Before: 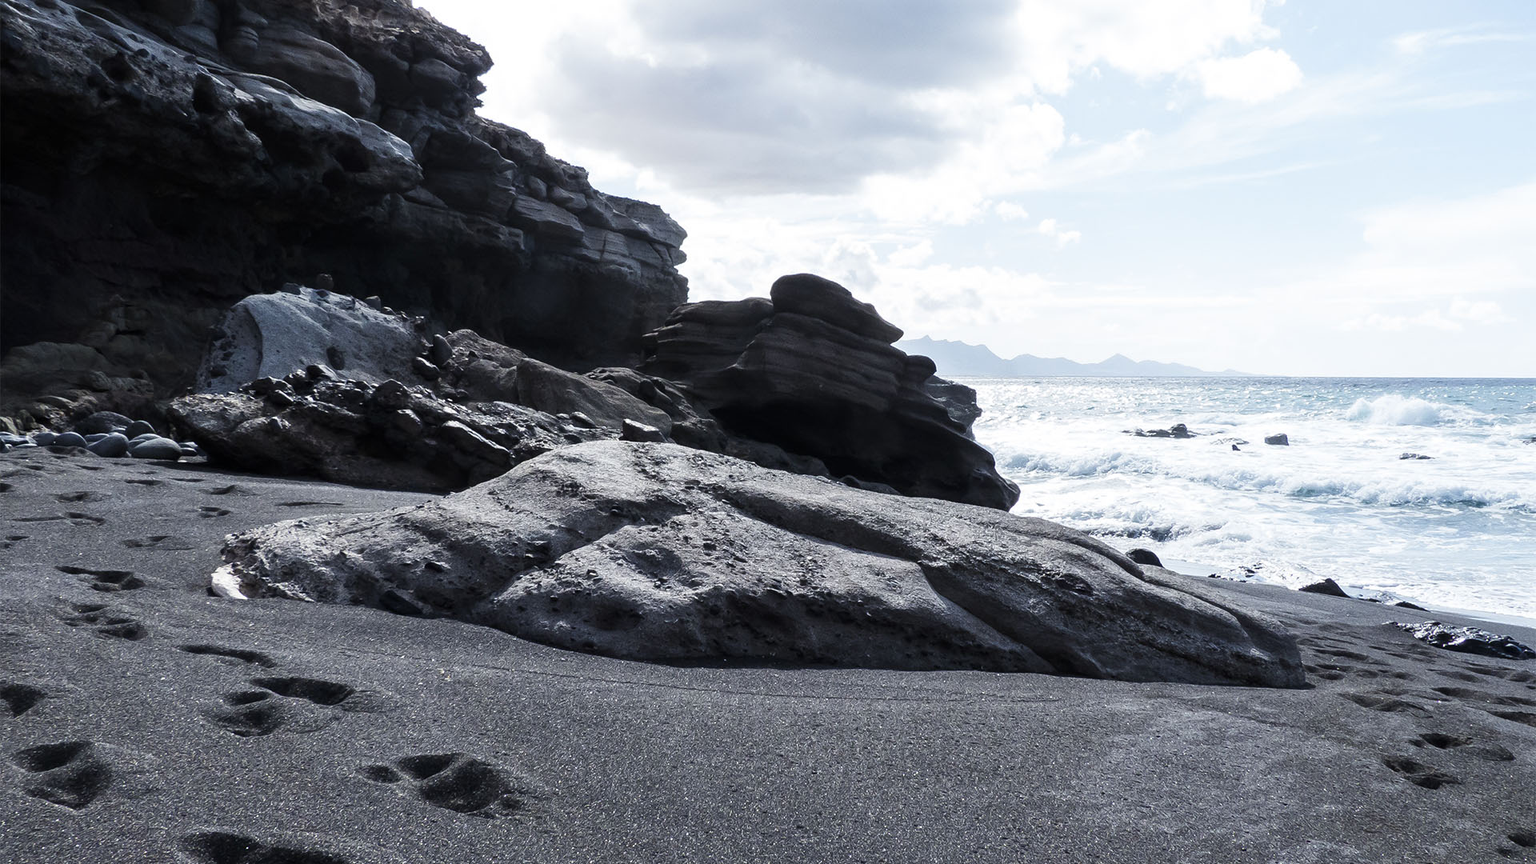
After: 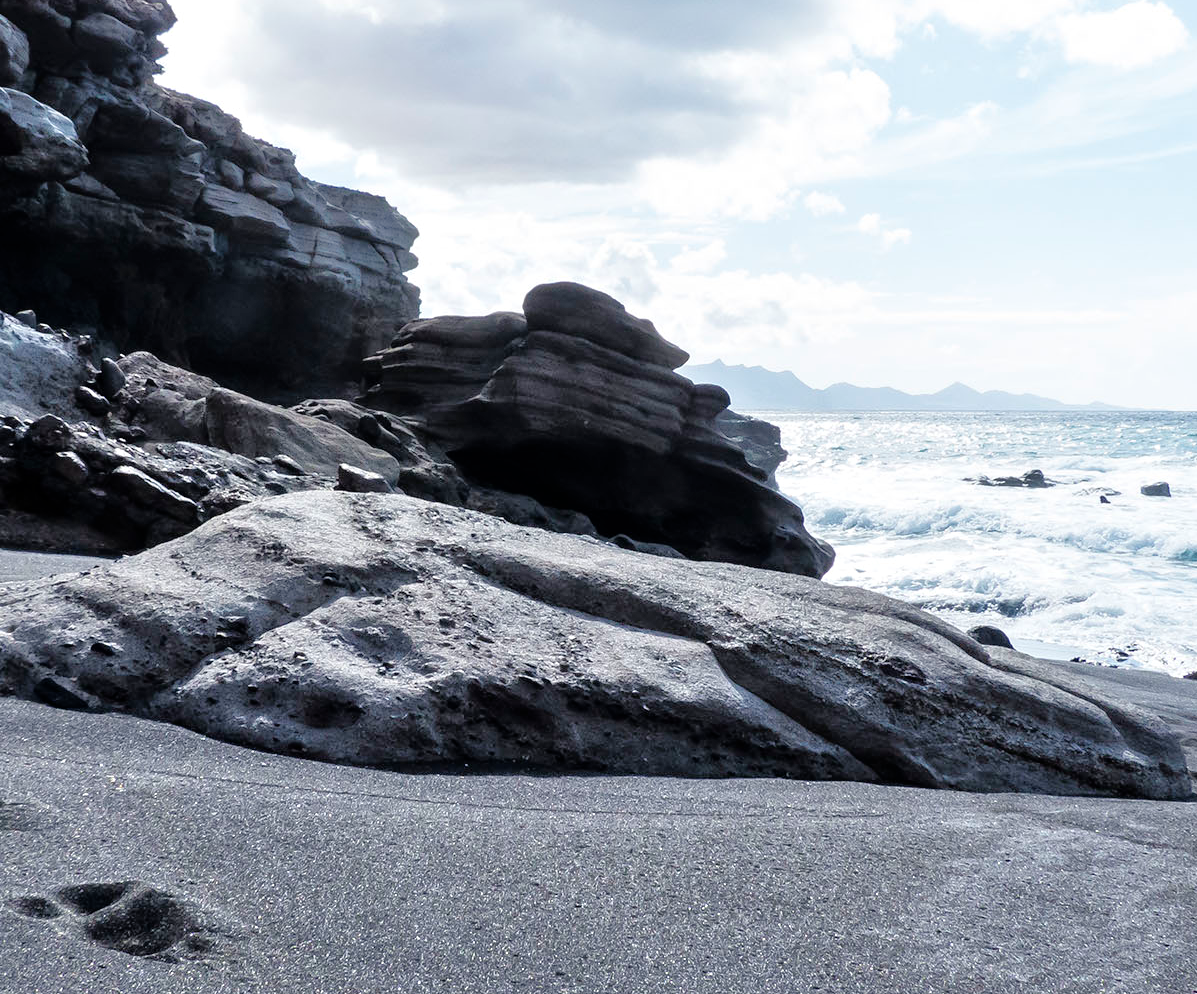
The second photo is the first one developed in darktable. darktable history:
tone equalizer: -7 EV 0.15 EV, -6 EV 0.6 EV, -5 EV 1.15 EV, -4 EV 1.33 EV, -3 EV 1.15 EV, -2 EV 0.6 EV, -1 EV 0.15 EV, mask exposure compensation -0.5 EV
crop and rotate: left 22.918%, top 5.629%, right 14.711%, bottom 2.247%
